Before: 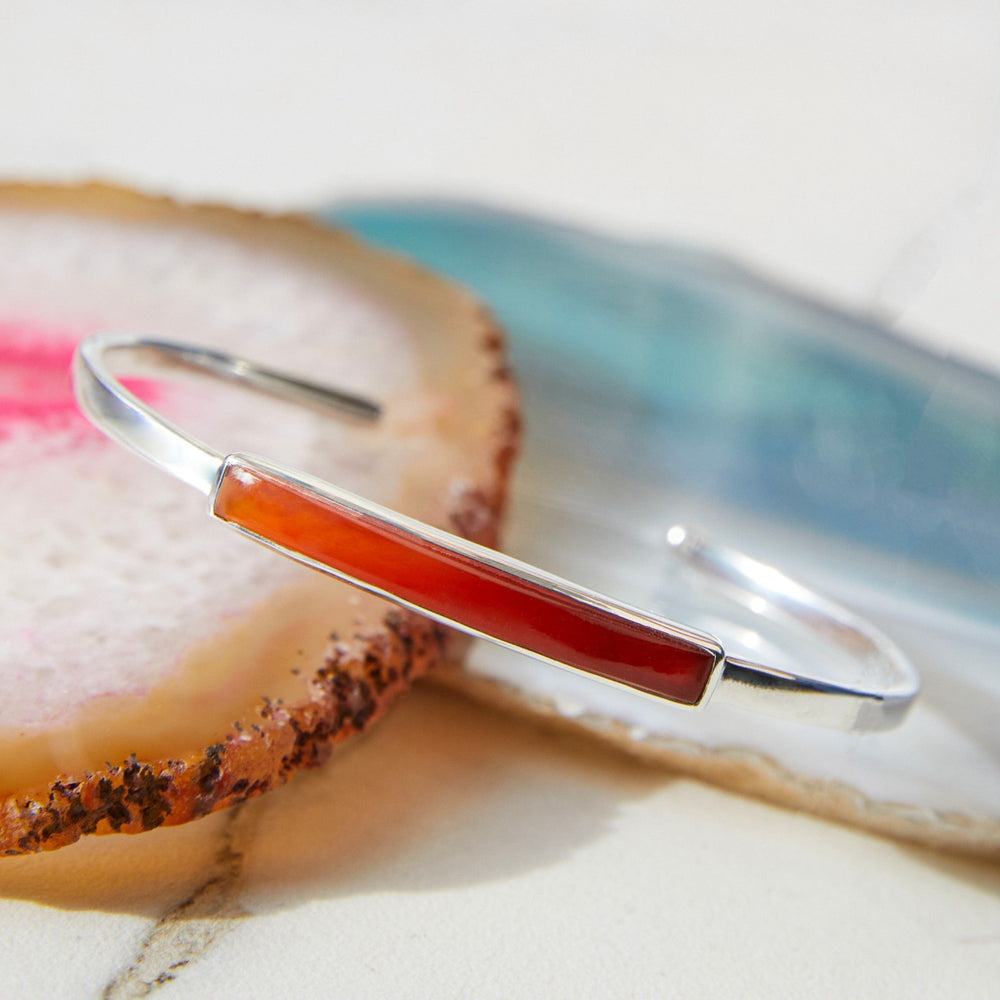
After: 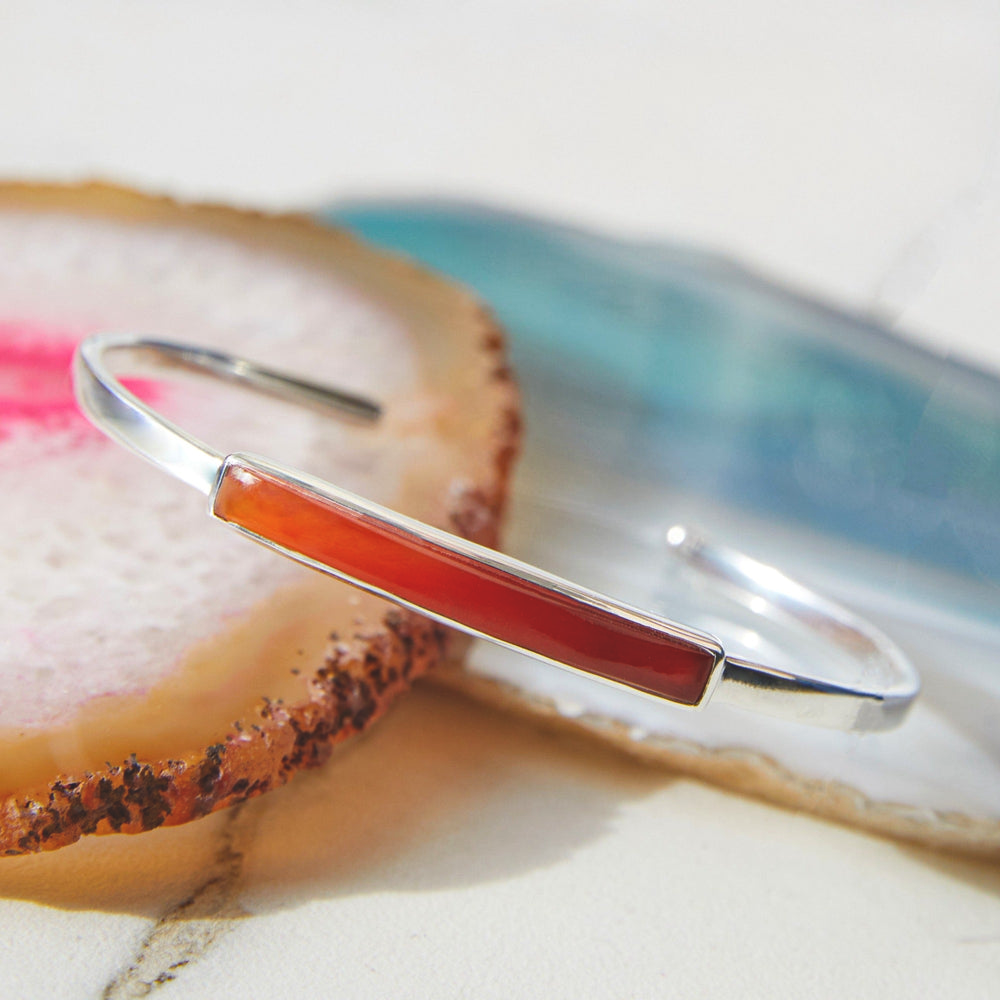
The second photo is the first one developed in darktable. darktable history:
haze removal: compatibility mode true, adaptive false
exposure: black level correction -0.016, compensate highlight preservation false
